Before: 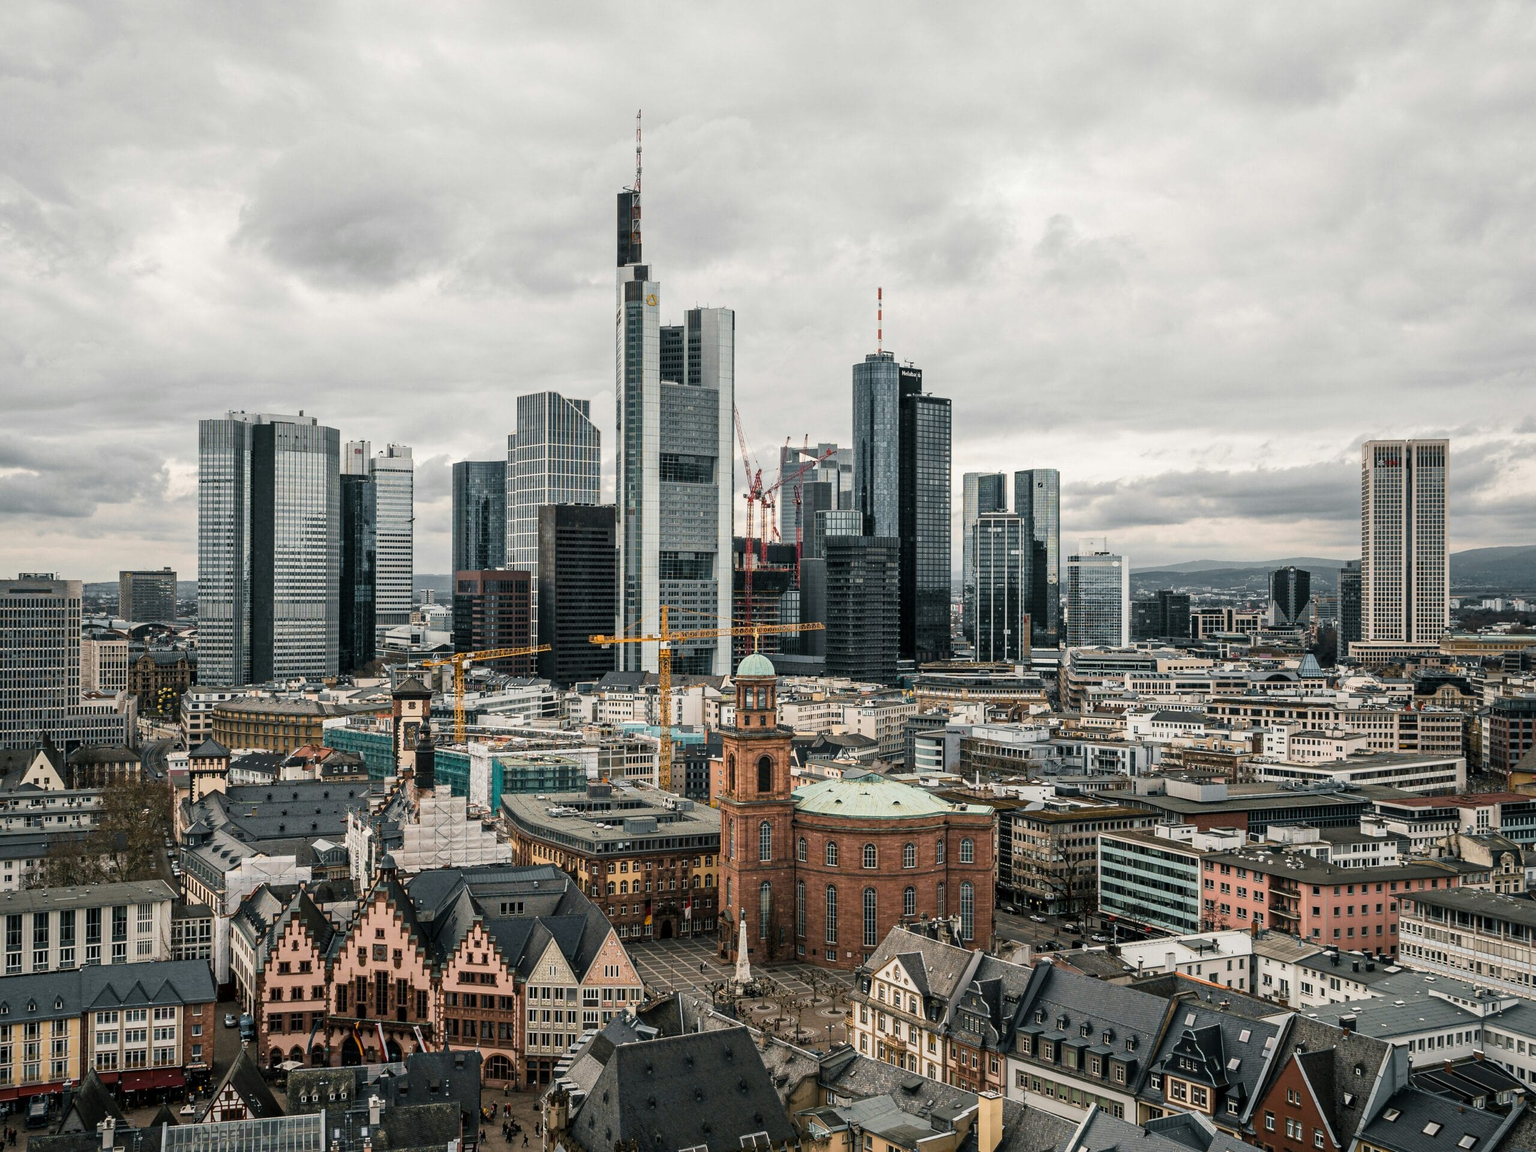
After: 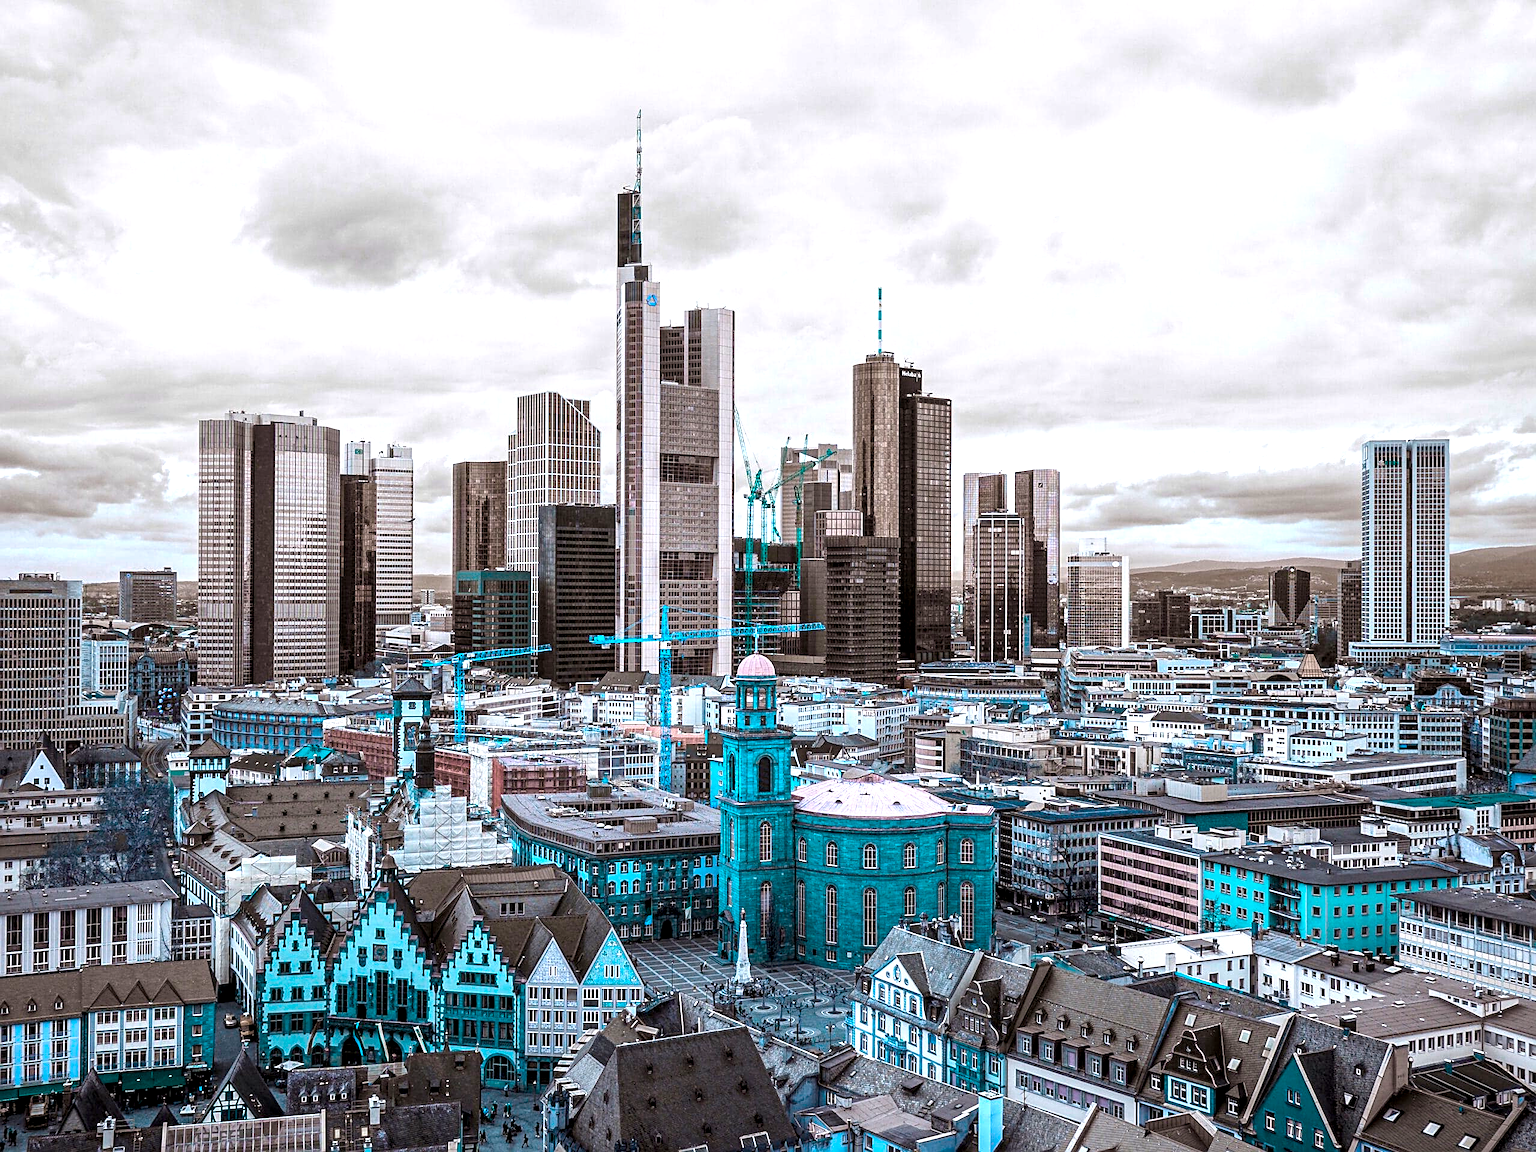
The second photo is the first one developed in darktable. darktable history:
local contrast: highlights 99%, shadows 86%, detail 160%, midtone range 0.2
color balance rgb: hue shift 180°, global vibrance 50%, contrast 0.32%
exposure: black level correction 0.001, exposure 0.5 EV, compensate exposure bias true, compensate highlight preservation false
sharpen: on, module defaults
